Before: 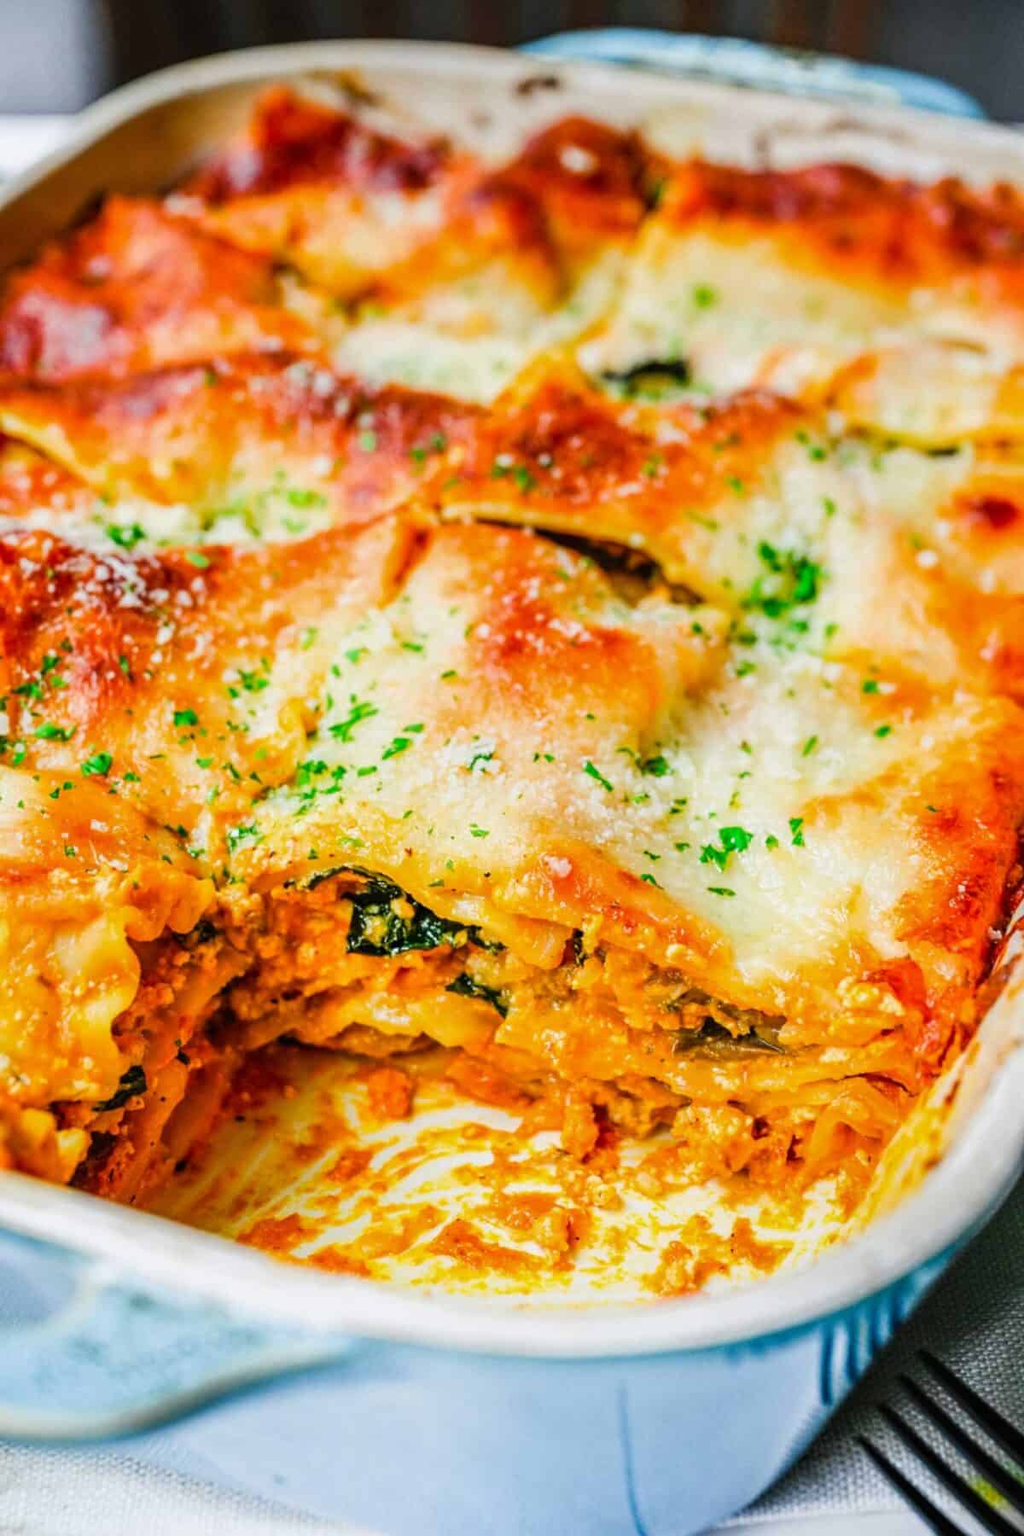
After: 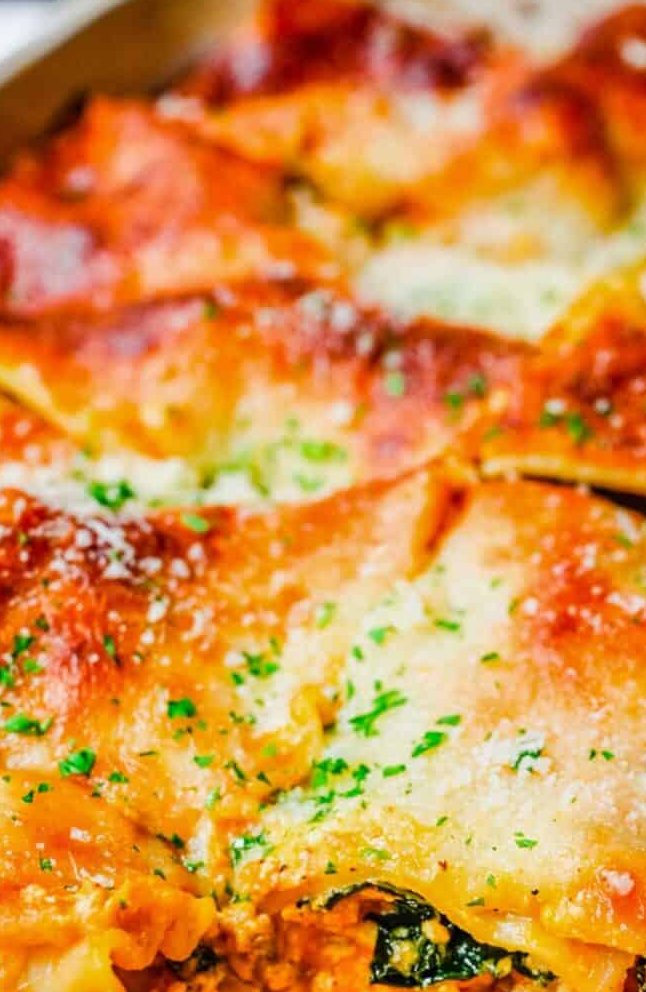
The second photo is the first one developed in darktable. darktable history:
crop and rotate: left 3.058%, top 7.44%, right 43.076%, bottom 37.423%
